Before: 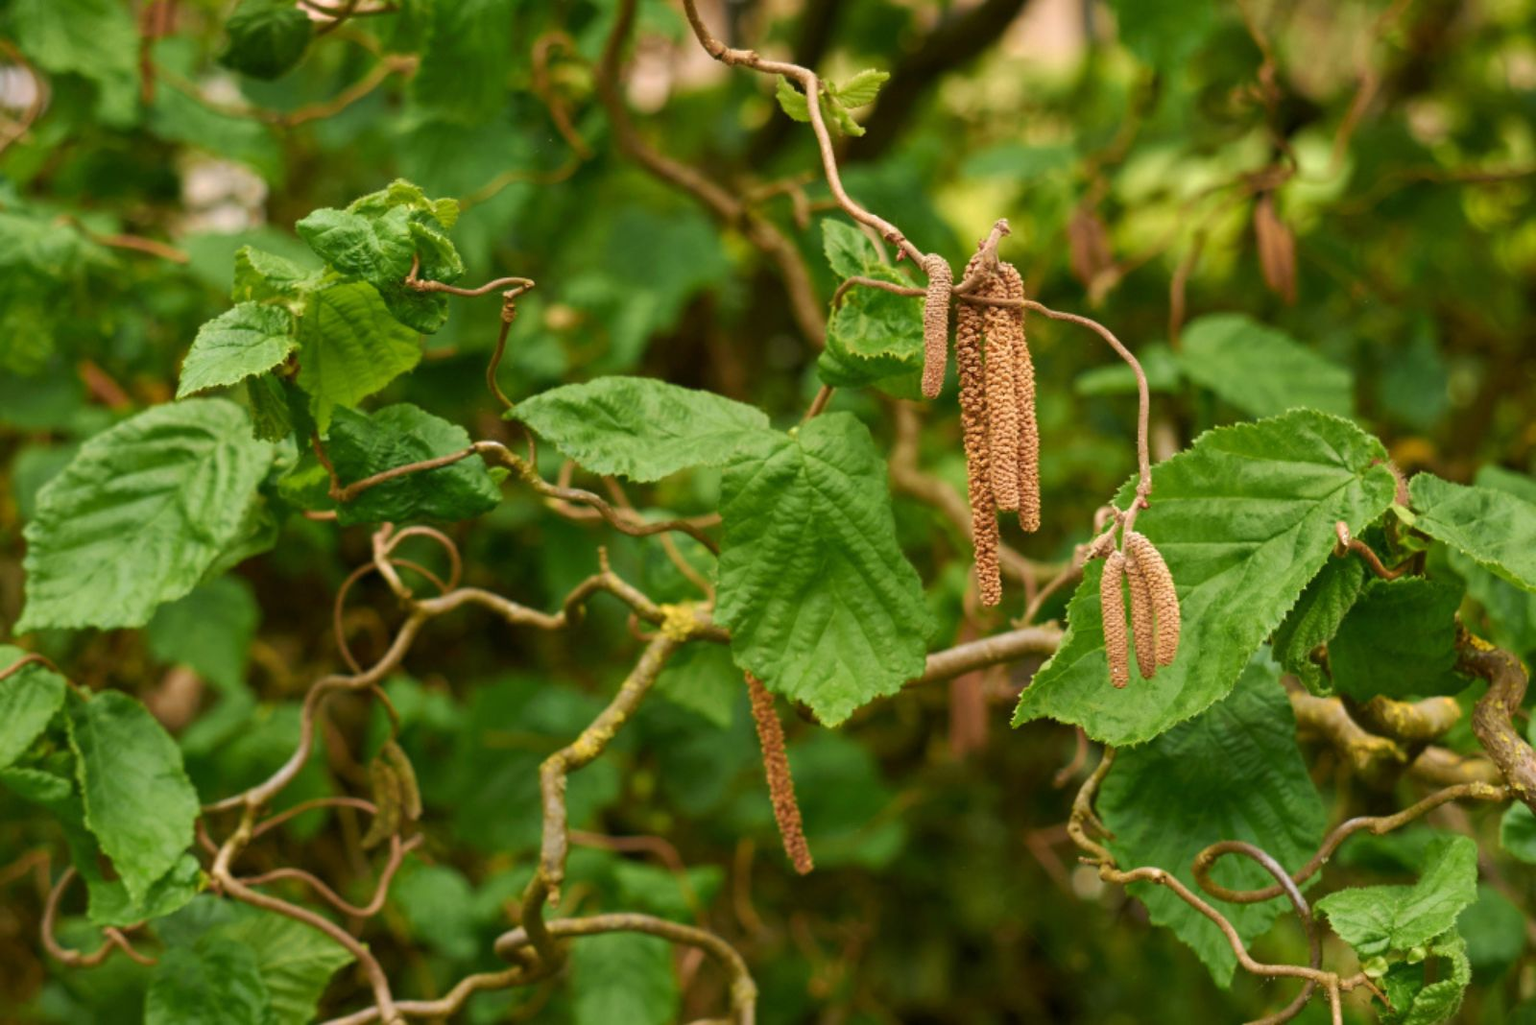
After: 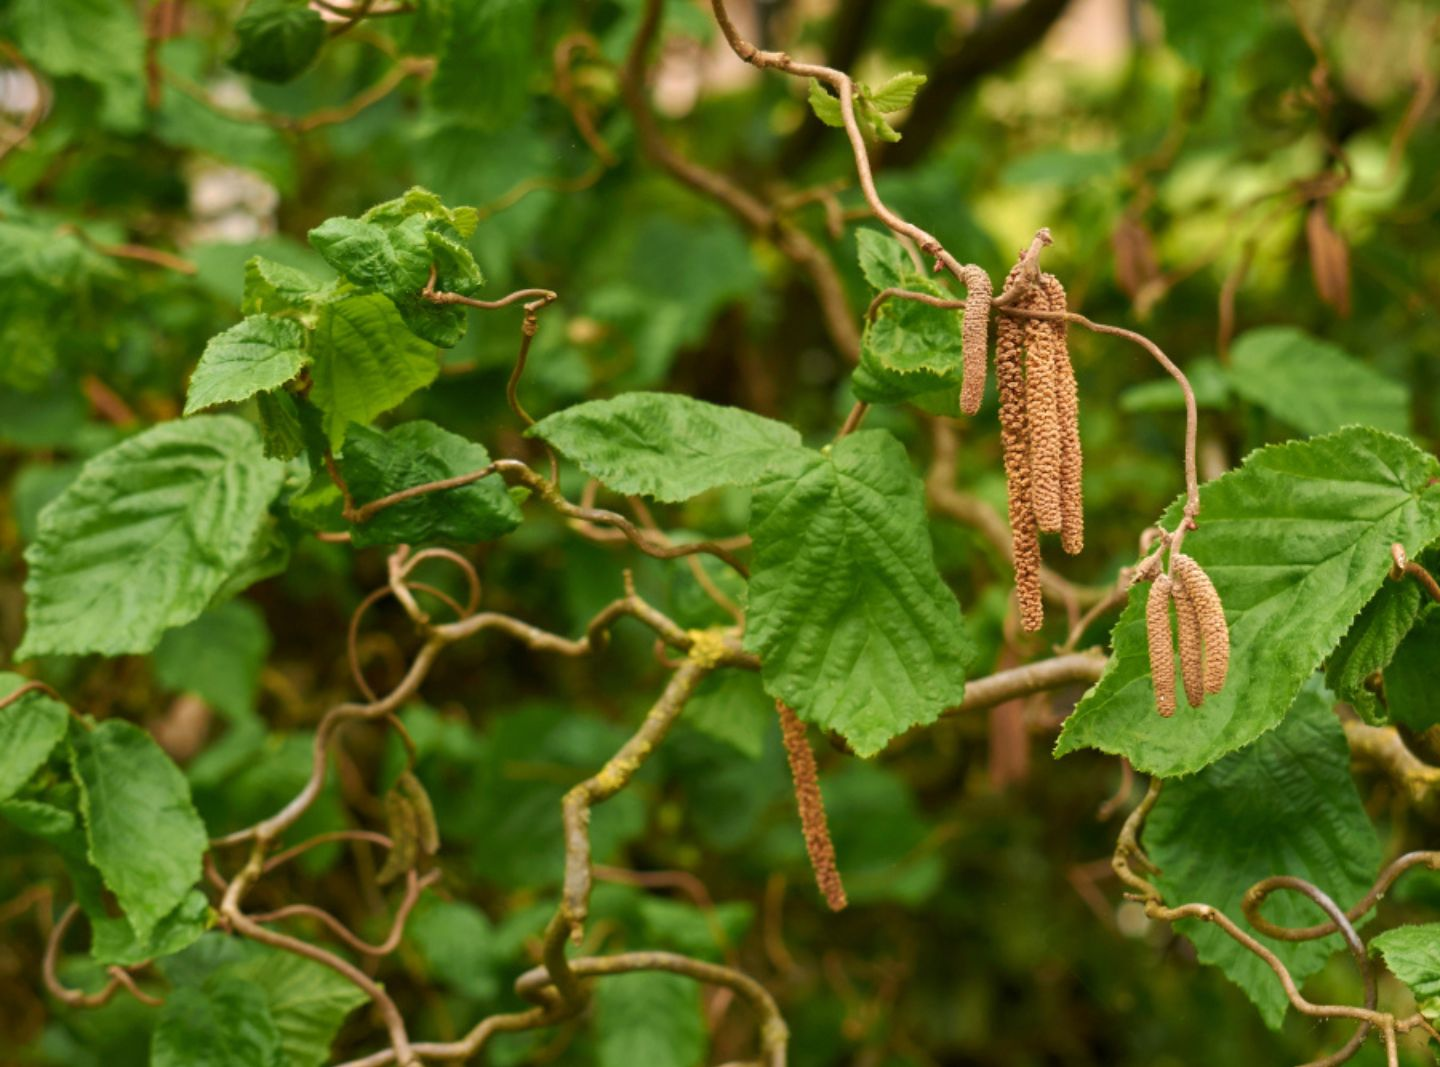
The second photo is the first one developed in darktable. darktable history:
crop: right 9.492%, bottom 0.021%
sharpen: radius 2.924, amount 0.861, threshold 47.226
